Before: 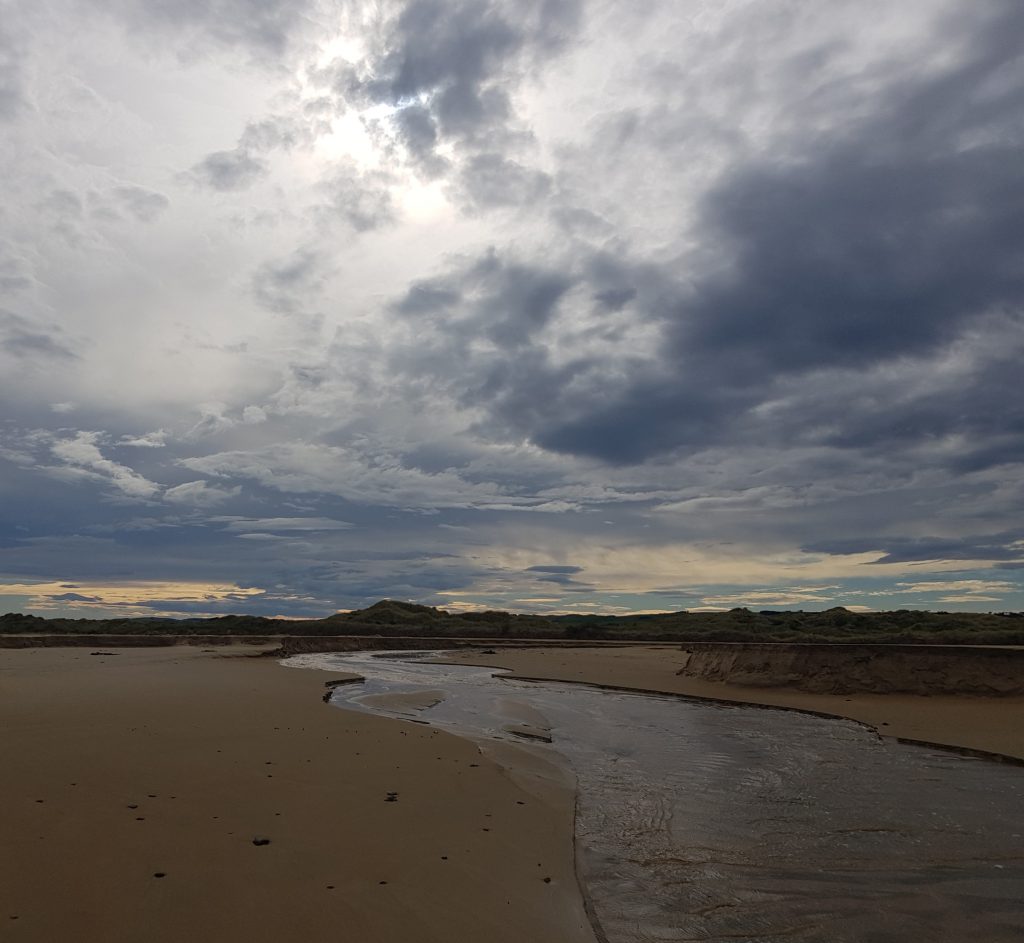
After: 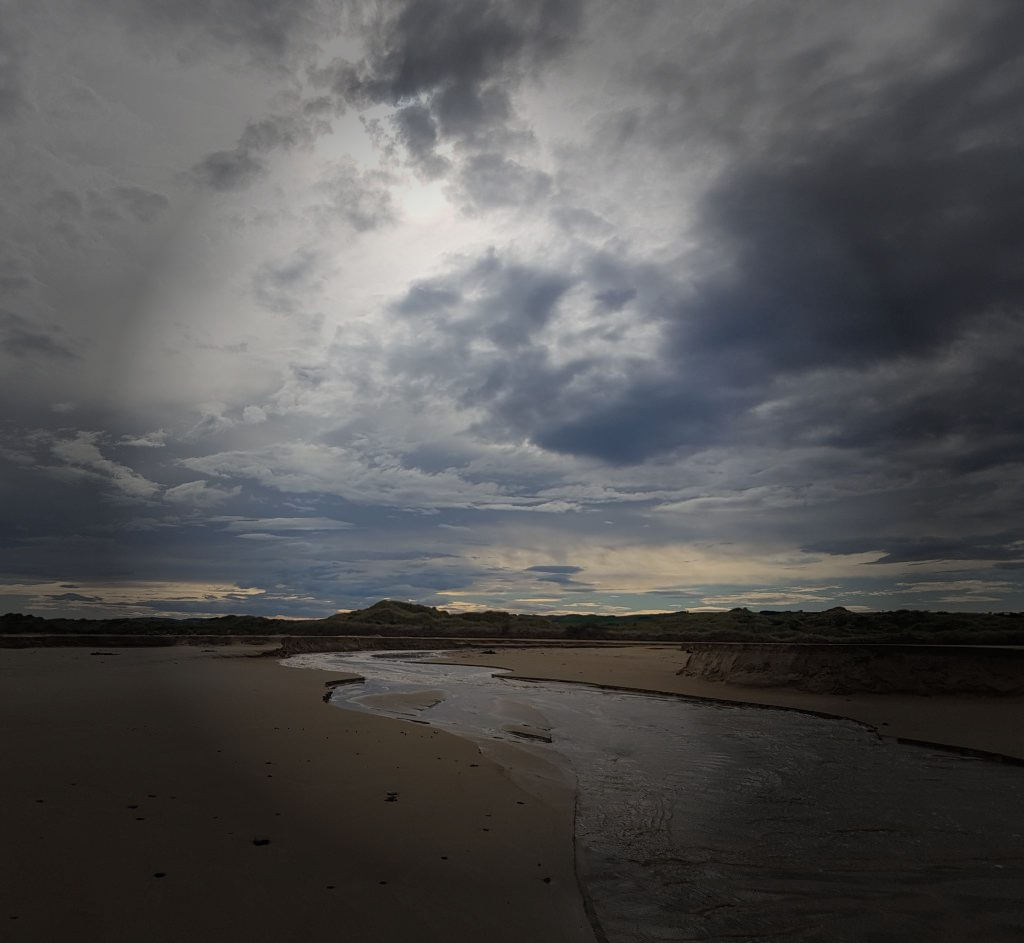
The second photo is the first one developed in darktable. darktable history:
vignetting: fall-off start 40.61%, fall-off radius 40.52%, brightness -0.706, saturation -0.488
